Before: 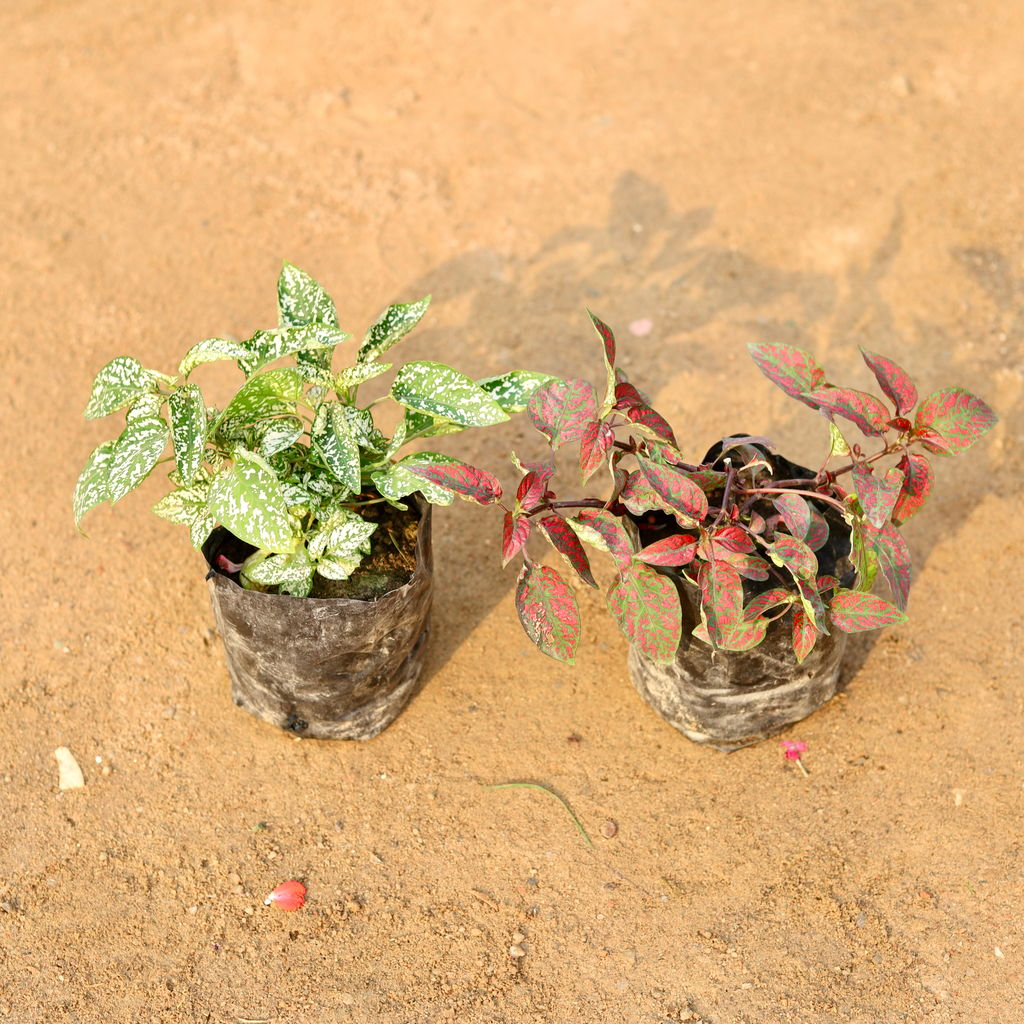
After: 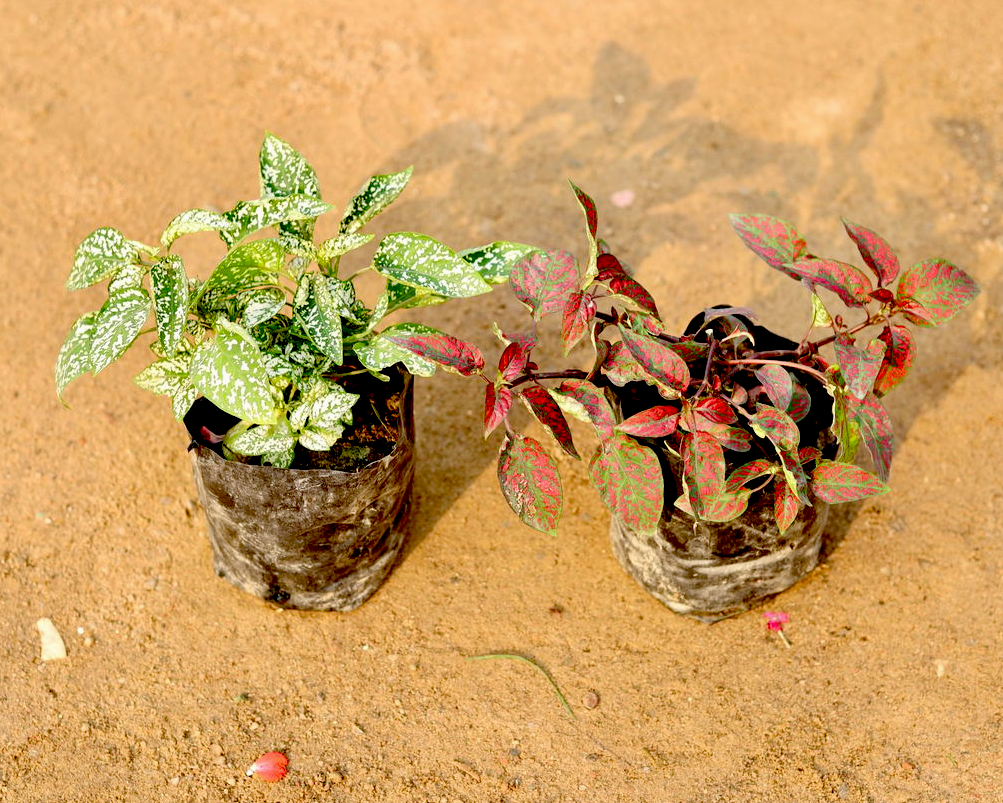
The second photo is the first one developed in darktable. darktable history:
exposure: black level correction 0.055, exposure -0.039 EV, compensate exposure bias true, compensate highlight preservation false
crop and rotate: left 1.796%, top 12.677%, right 0.206%, bottom 8.889%
